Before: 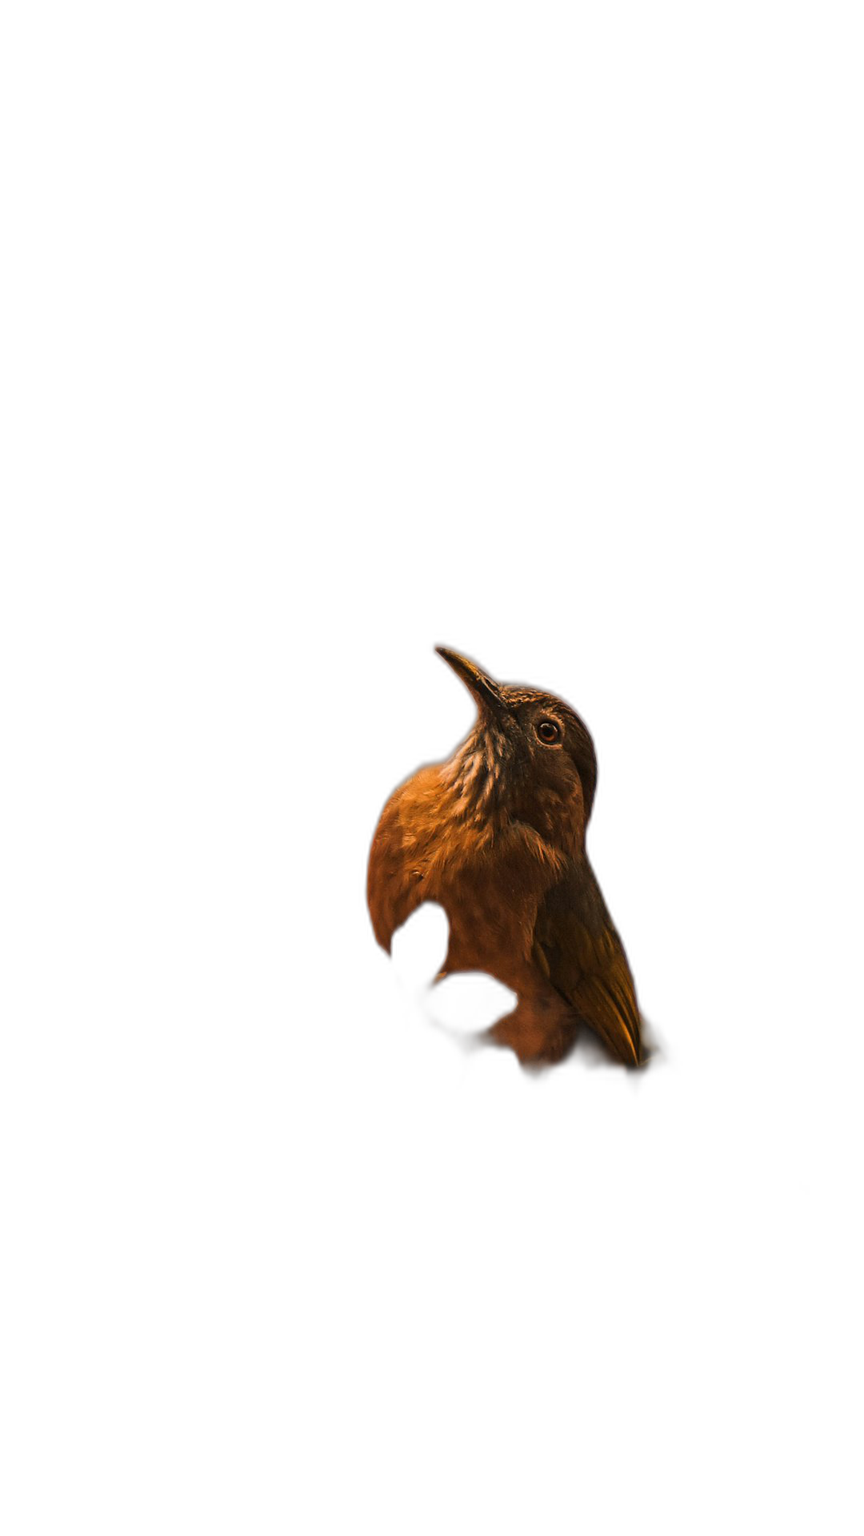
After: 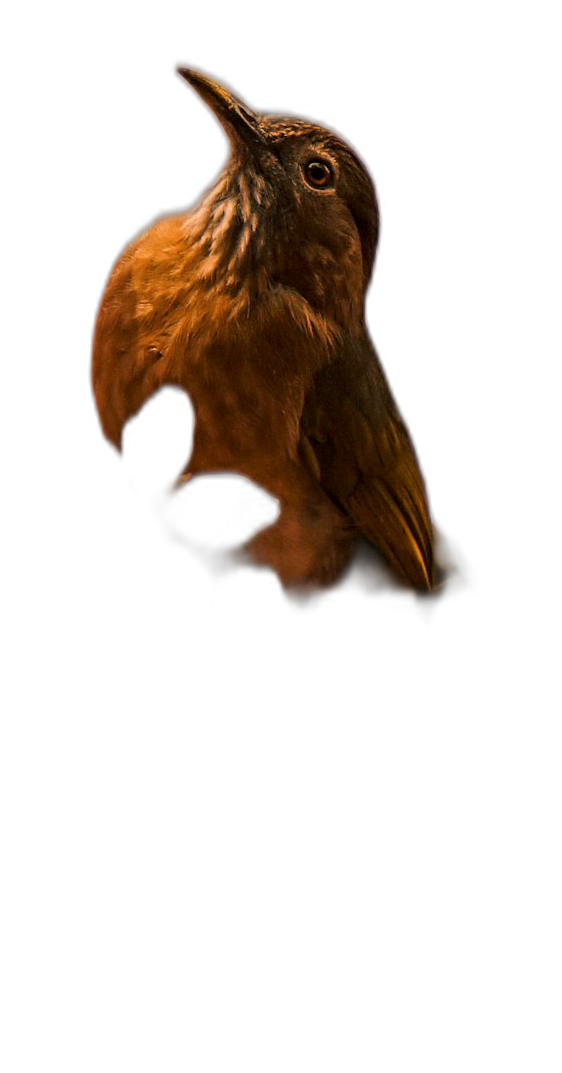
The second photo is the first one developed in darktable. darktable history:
exposure: black level correction 0.005, exposure 0.017 EV, compensate highlight preservation false
crop: left 34.026%, top 38.646%, right 13.899%, bottom 5.397%
